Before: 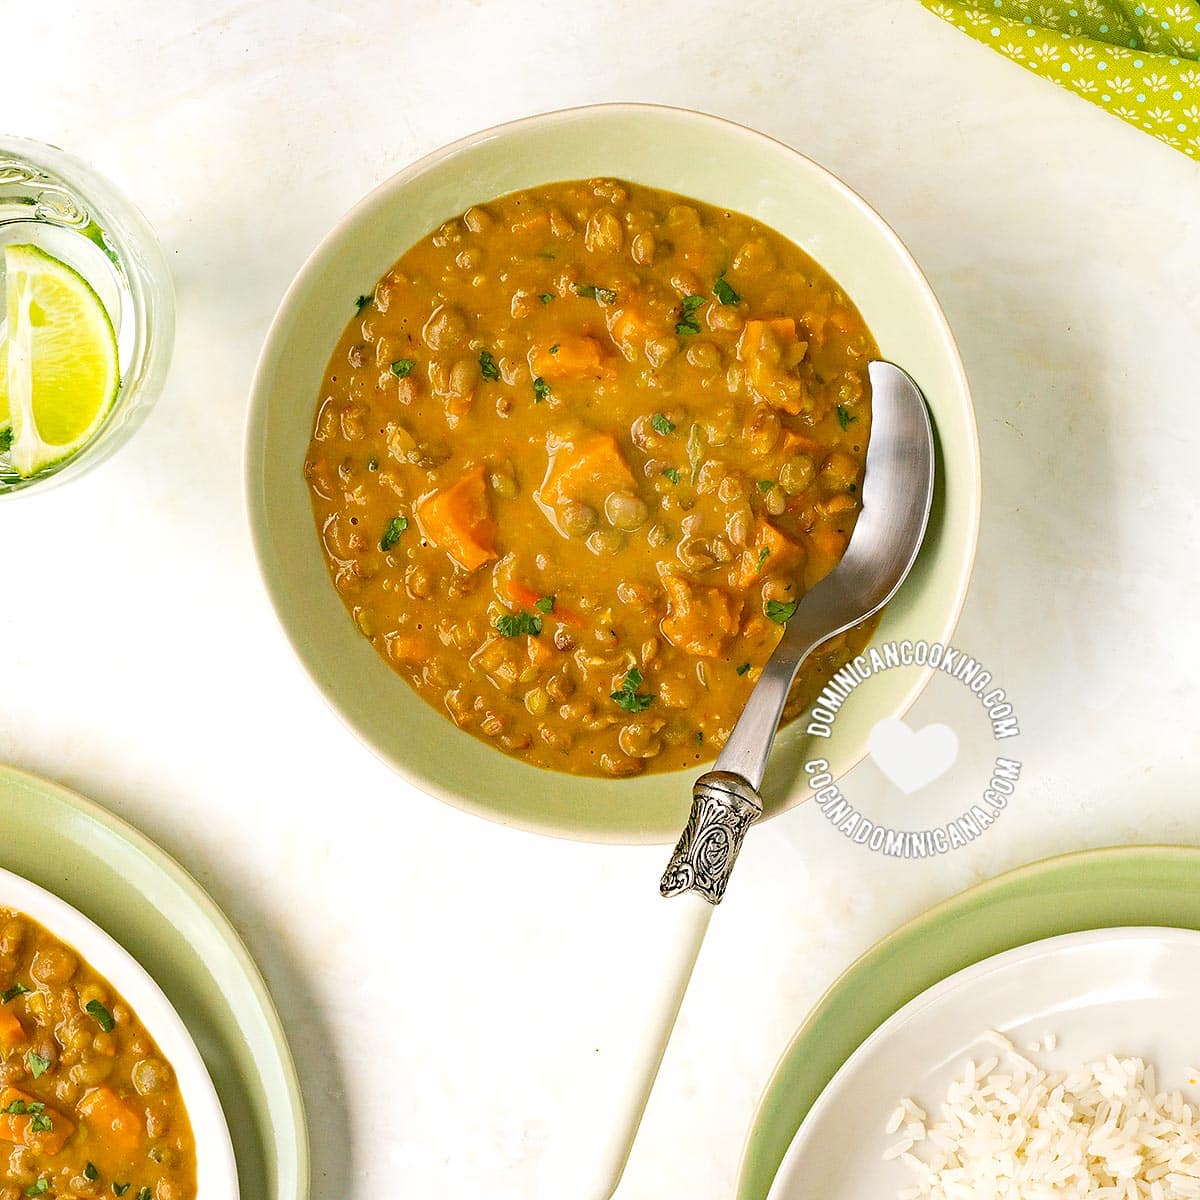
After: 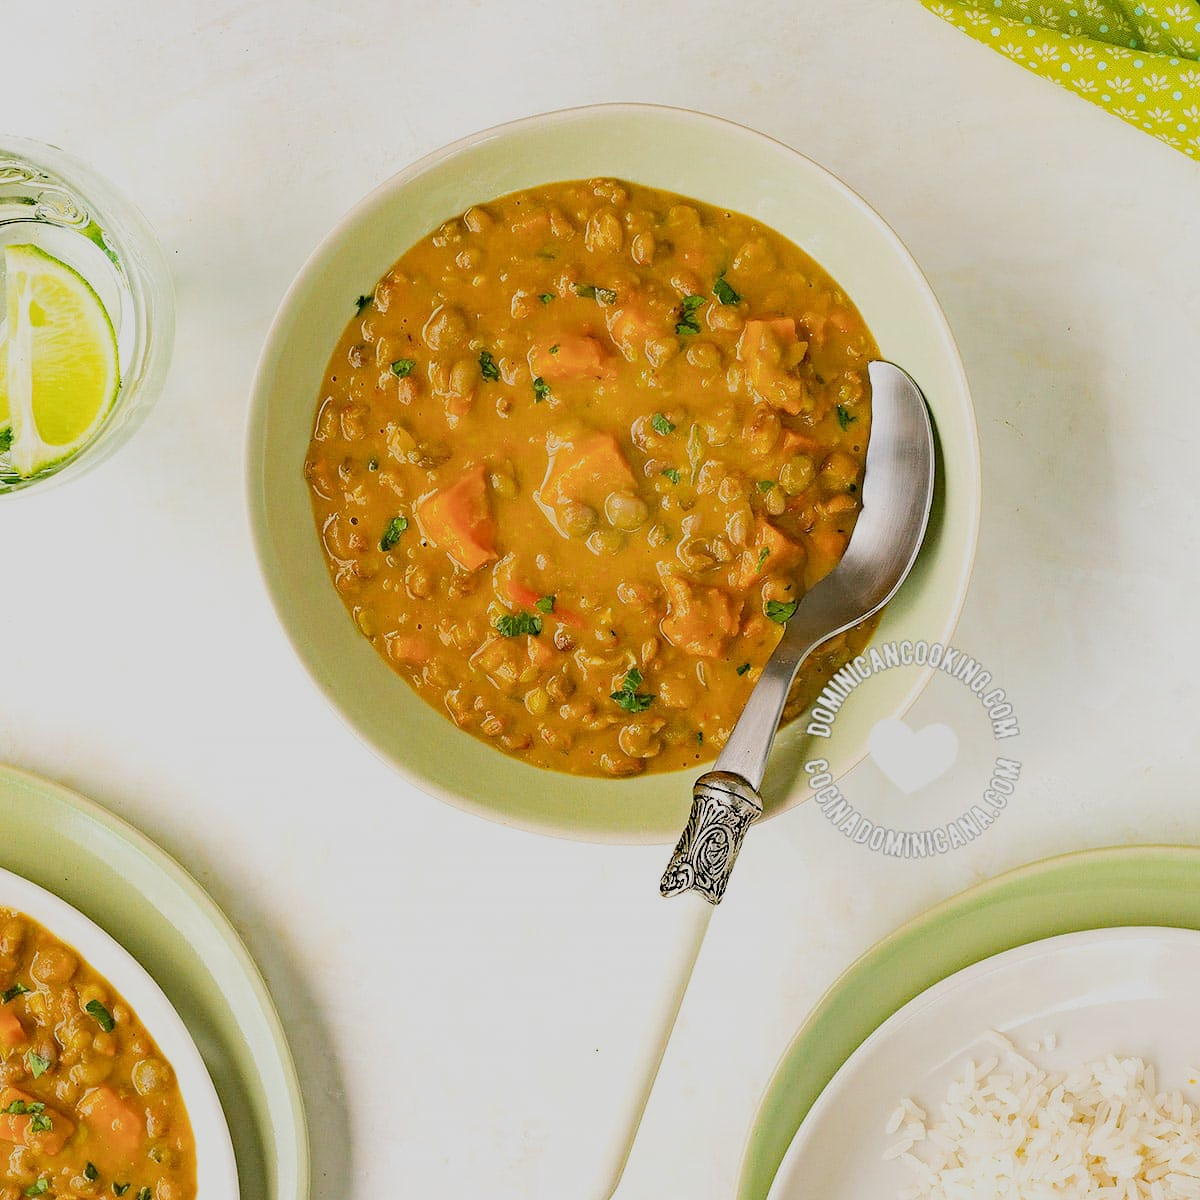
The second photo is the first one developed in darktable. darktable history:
filmic rgb: black relative exposure -7.65 EV, white relative exposure 4.56 EV, hardness 3.61, contrast 1.052, iterations of high-quality reconstruction 0
